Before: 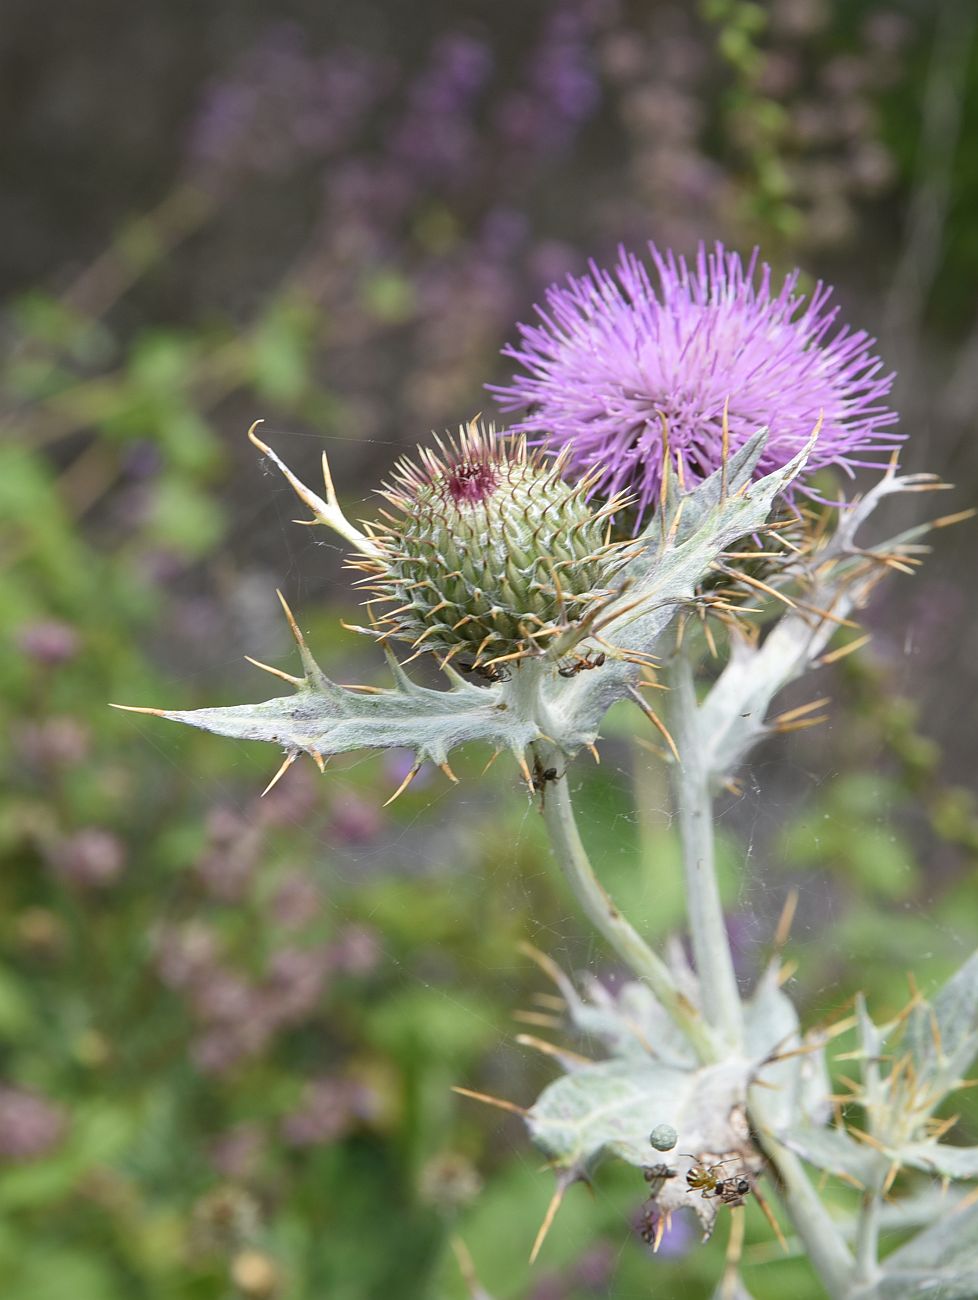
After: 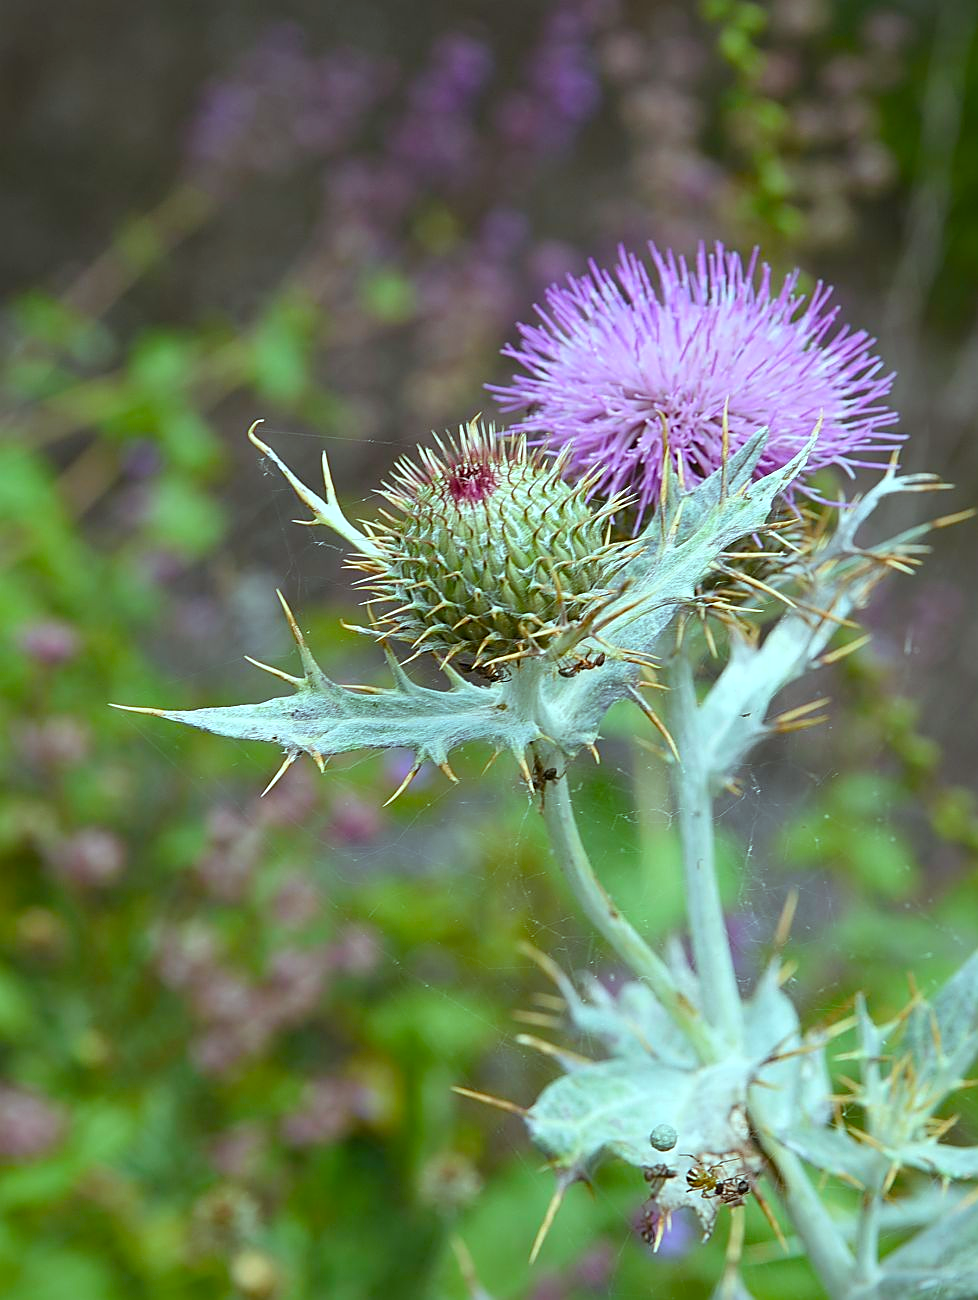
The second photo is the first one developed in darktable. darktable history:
color balance rgb: highlights gain › chroma 4.111%, highlights gain › hue 202.13°, linear chroma grading › shadows 31.644%, linear chroma grading › global chroma -1.63%, linear chroma grading › mid-tones 4.255%, perceptual saturation grading › global saturation 9.634%, global vibrance 20%
sharpen: on, module defaults
